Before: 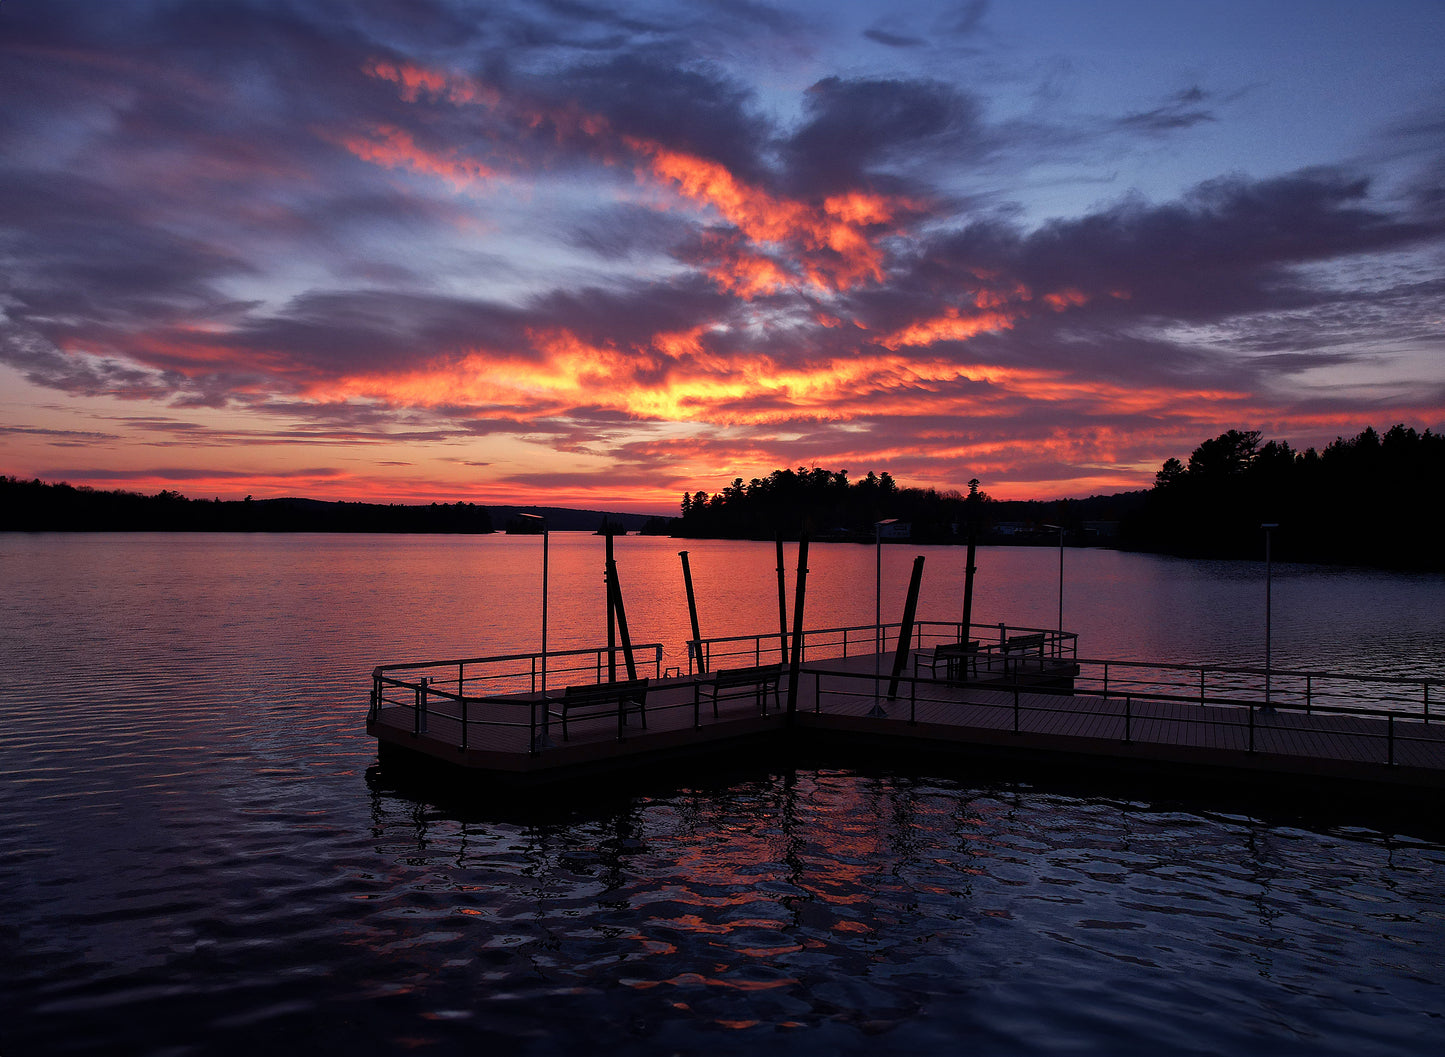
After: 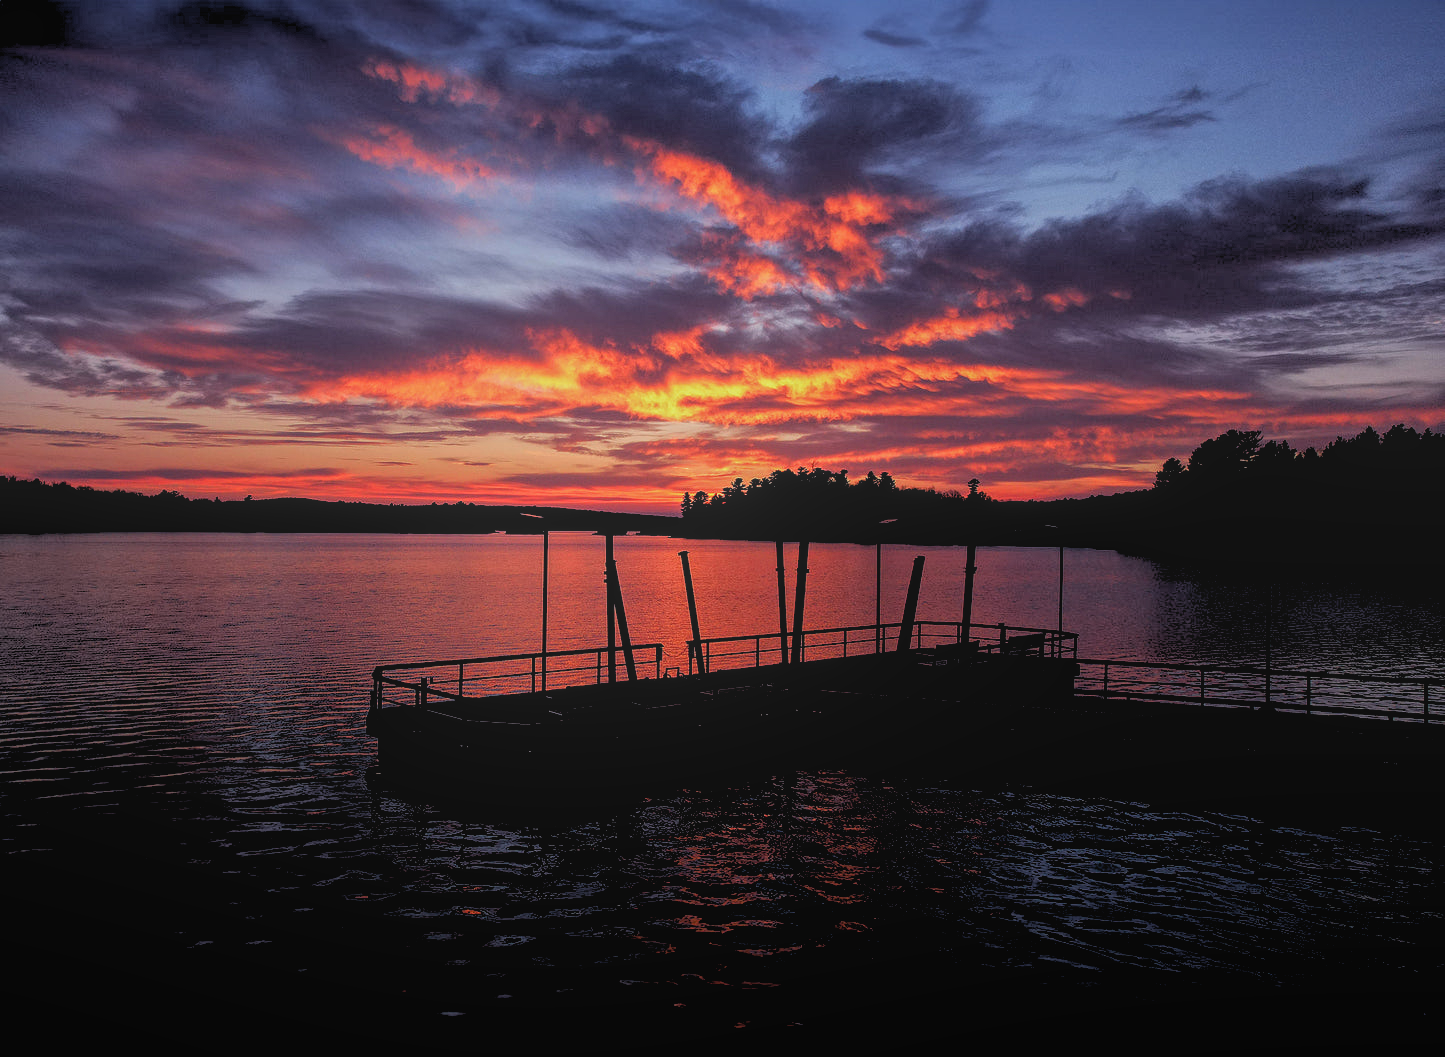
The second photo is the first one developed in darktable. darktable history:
local contrast: highlights 73%, shadows 15%, midtone range 0.197
rgb levels: levels [[0.029, 0.461, 0.922], [0, 0.5, 1], [0, 0.5, 1]]
contrast equalizer: y [[0.439, 0.44, 0.442, 0.457, 0.493, 0.498], [0.5 ×6], [0.5 ×6], [0 ×6], [0 ×6]], mix 0.59
